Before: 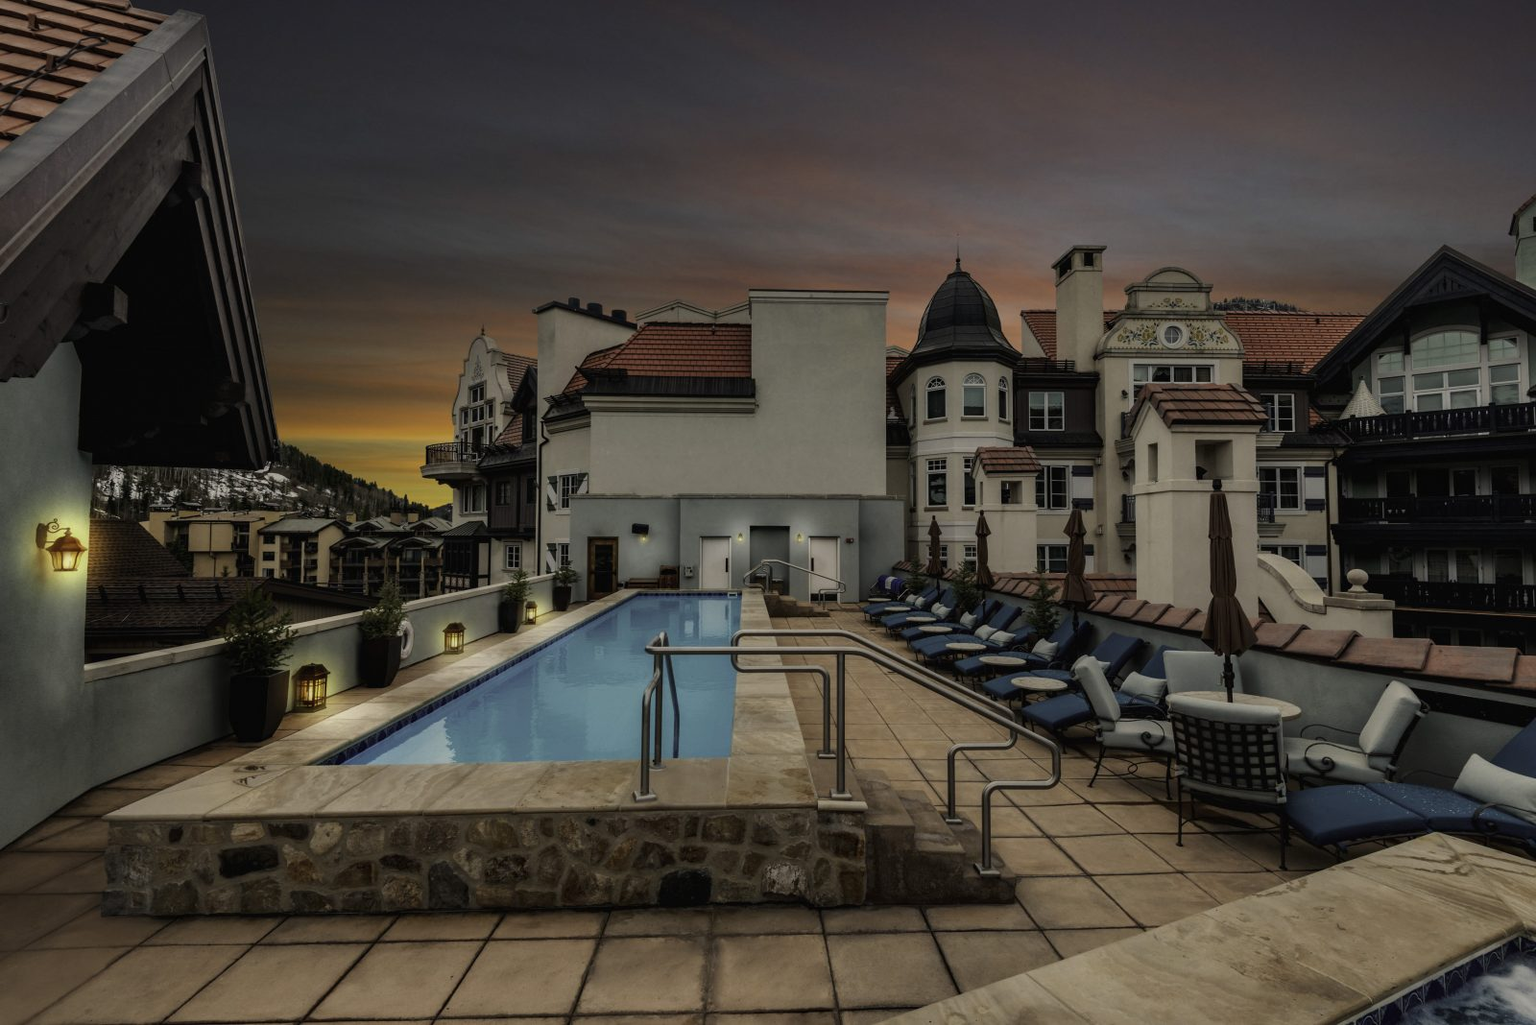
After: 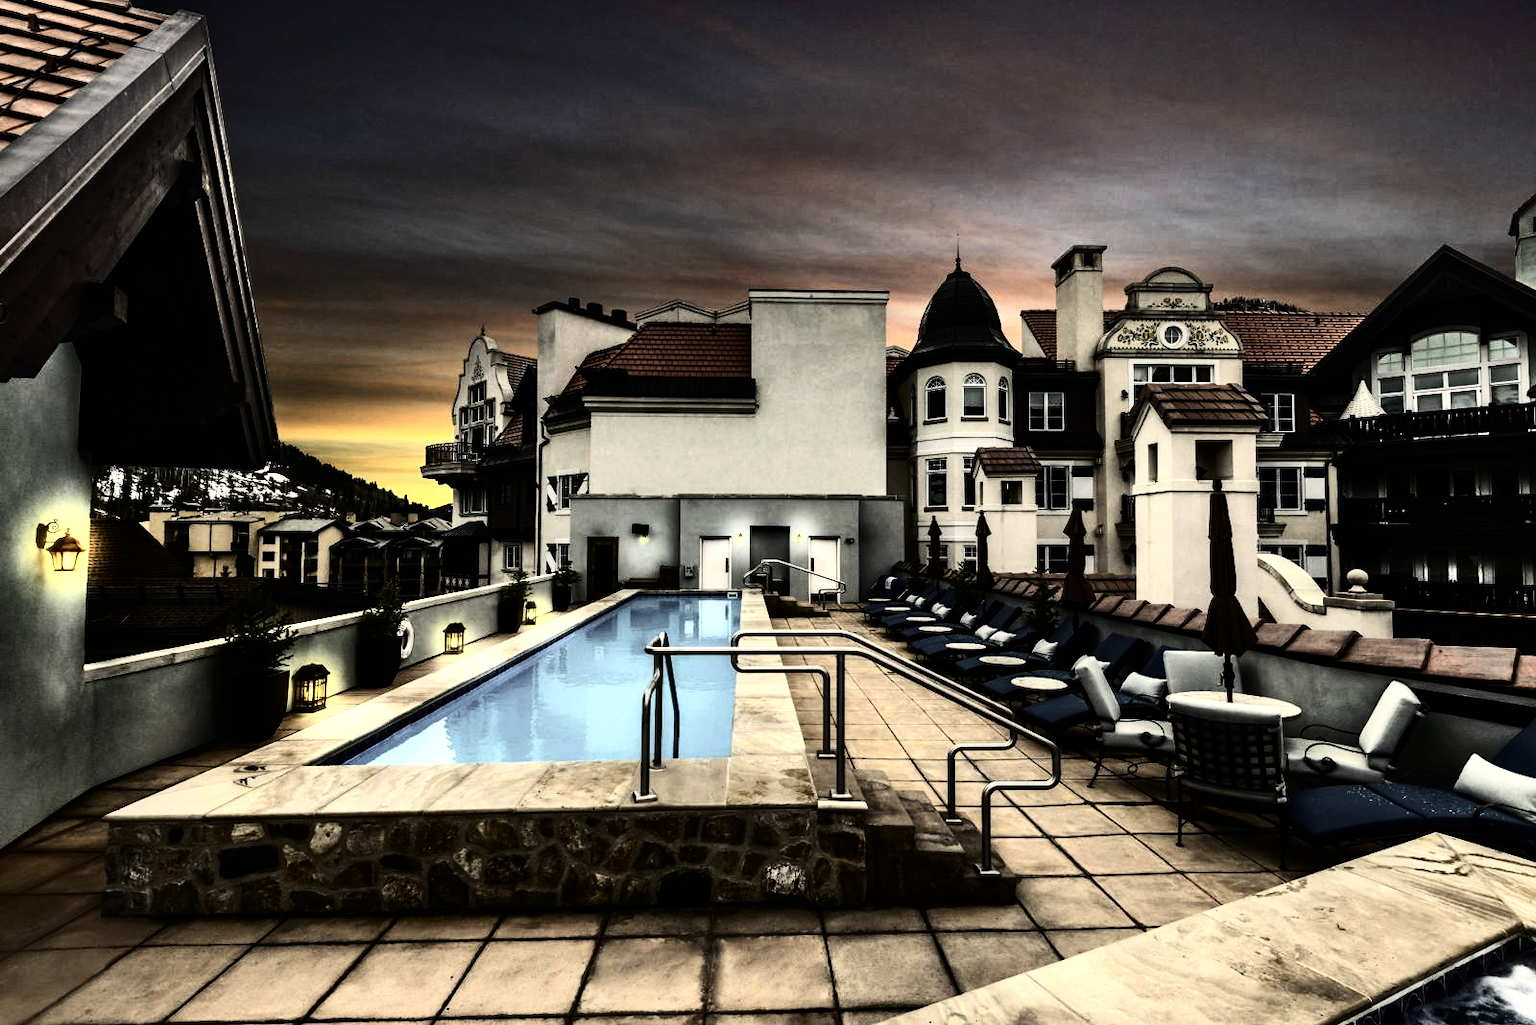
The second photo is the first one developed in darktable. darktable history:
shadows and highlights: radius 44.78, white point adjustment 6.64, compress 79.65%, highlights color adjustment 78.42%, soften with gaussian
rgb curve: curves: ch0 [(0, 0) (0.21, 0.15) (0.24, 0.21) (0.5, 0.75) (0.75, 0.96) (0.89, 0.99) (1, 1)]; ch1 [(0, 0.02) (0.21, 0.13) (0.25, 0.2) (0.5, 0.67) (0.75, 0.9) (0.89, 0.97) (1, 1)]; ch2 [(0, 0.02) (0.21, 0.13) (0.25, 0.2) (0.5, 0.67) (0.75, 0.9) (0.89, 0.97) (1, 1)], compensate middle gray true
contrast brightness saturation: contrast 0.28
